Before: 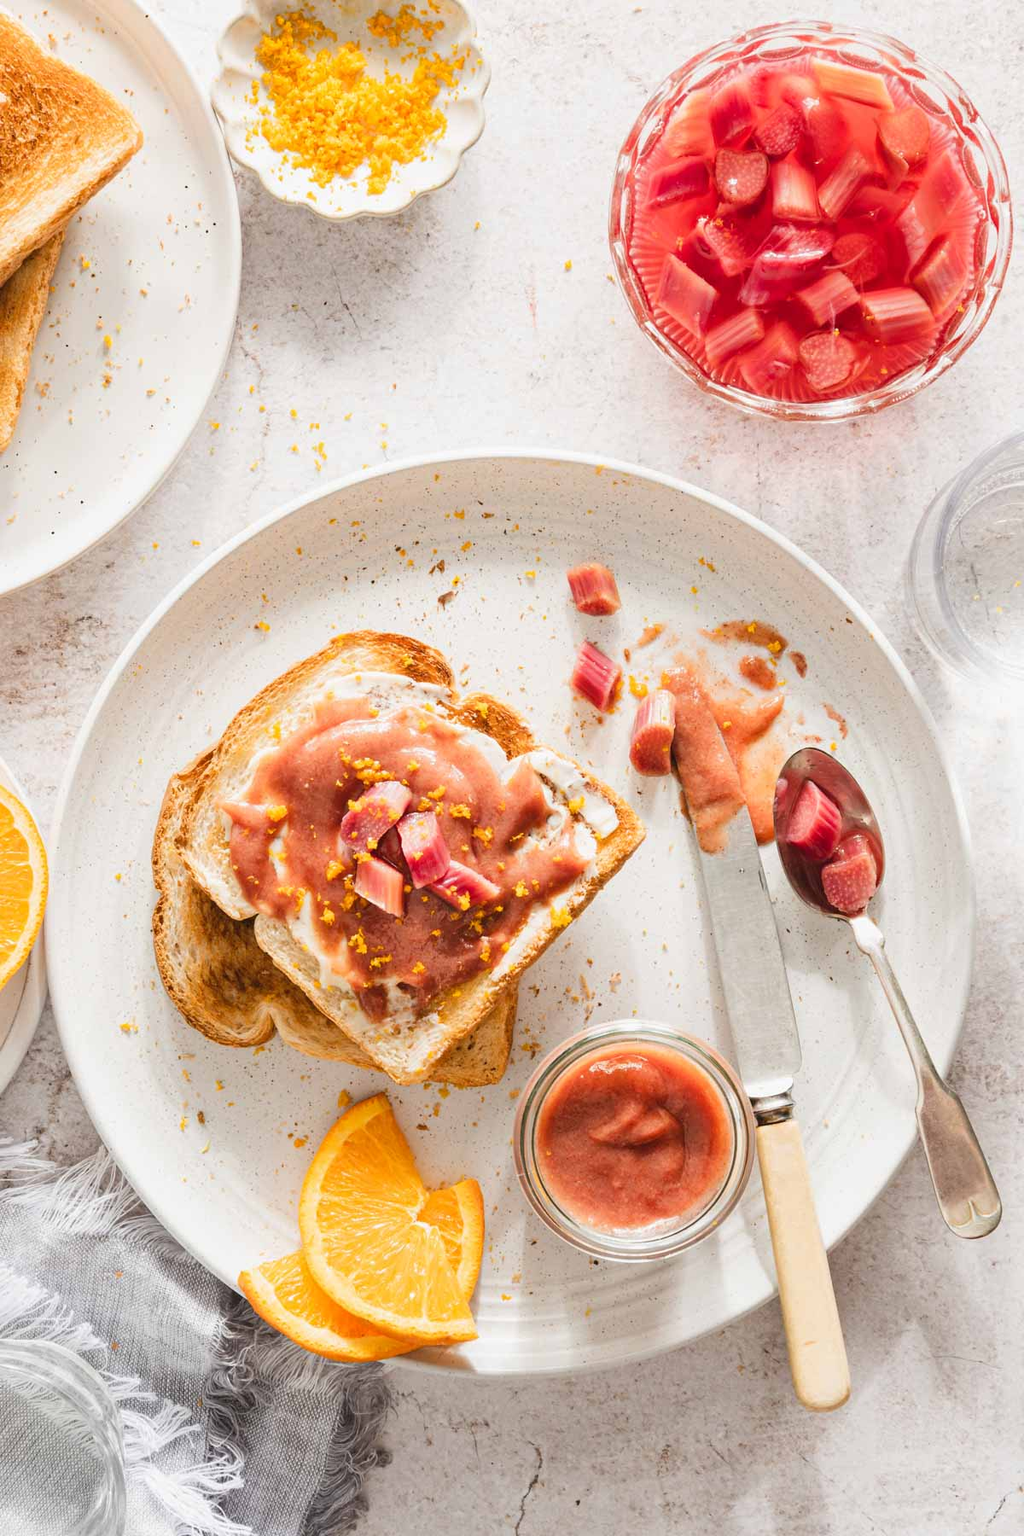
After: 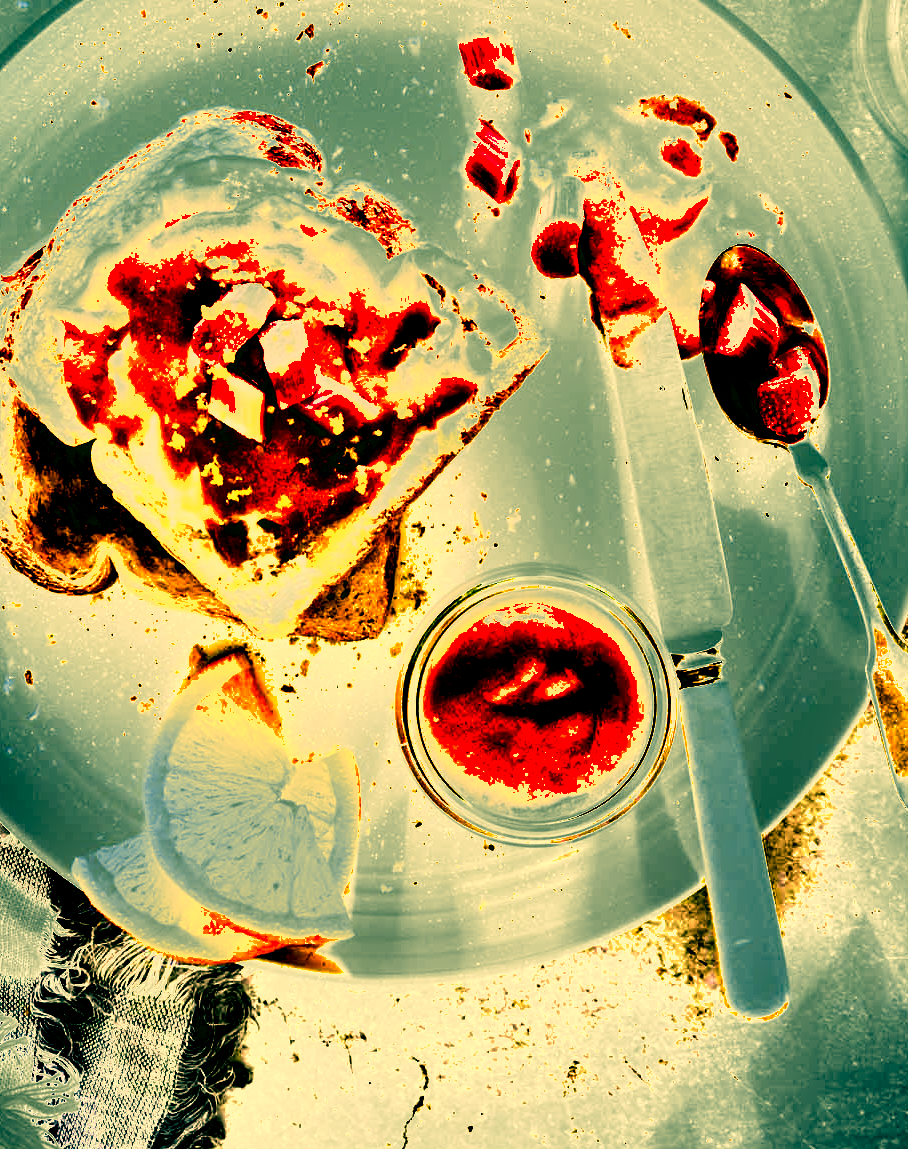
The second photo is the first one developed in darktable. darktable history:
color balance rgb: linear chroma grading › global chroma 10%, perceptual saturation grading › global saturation 40%, perceptual brilliance grading › global brilliance 30%, global vibrance 20%
shadows and highlights: radius 133.83, soften with gaussian
crop and rotate: left 17.299%, top 35.115%, right 7.015%, bottom 1.024%
graduated density: density 0.38 EV, hardness 21%, rotation -6.11°, saturation 32%
tone equalizer: -8 EV -1.08 EV, -7 EV -1.01 EV, -6 EV -0.867 EV, -5 EV -0.578 EV, -3 EV 0.578 EV, -2 EV 0.867 EV, -1 EV 1.01 EV, +0 EV 1.08 EV, edges refinement/feathering 500, mask exposure compensation -1.57 EV, preserve details no
velvia: strength 17%
color correction: highlights a* 1.83, highlights b* 34.02, shadows a* -36.68, shadows b* -5.48
